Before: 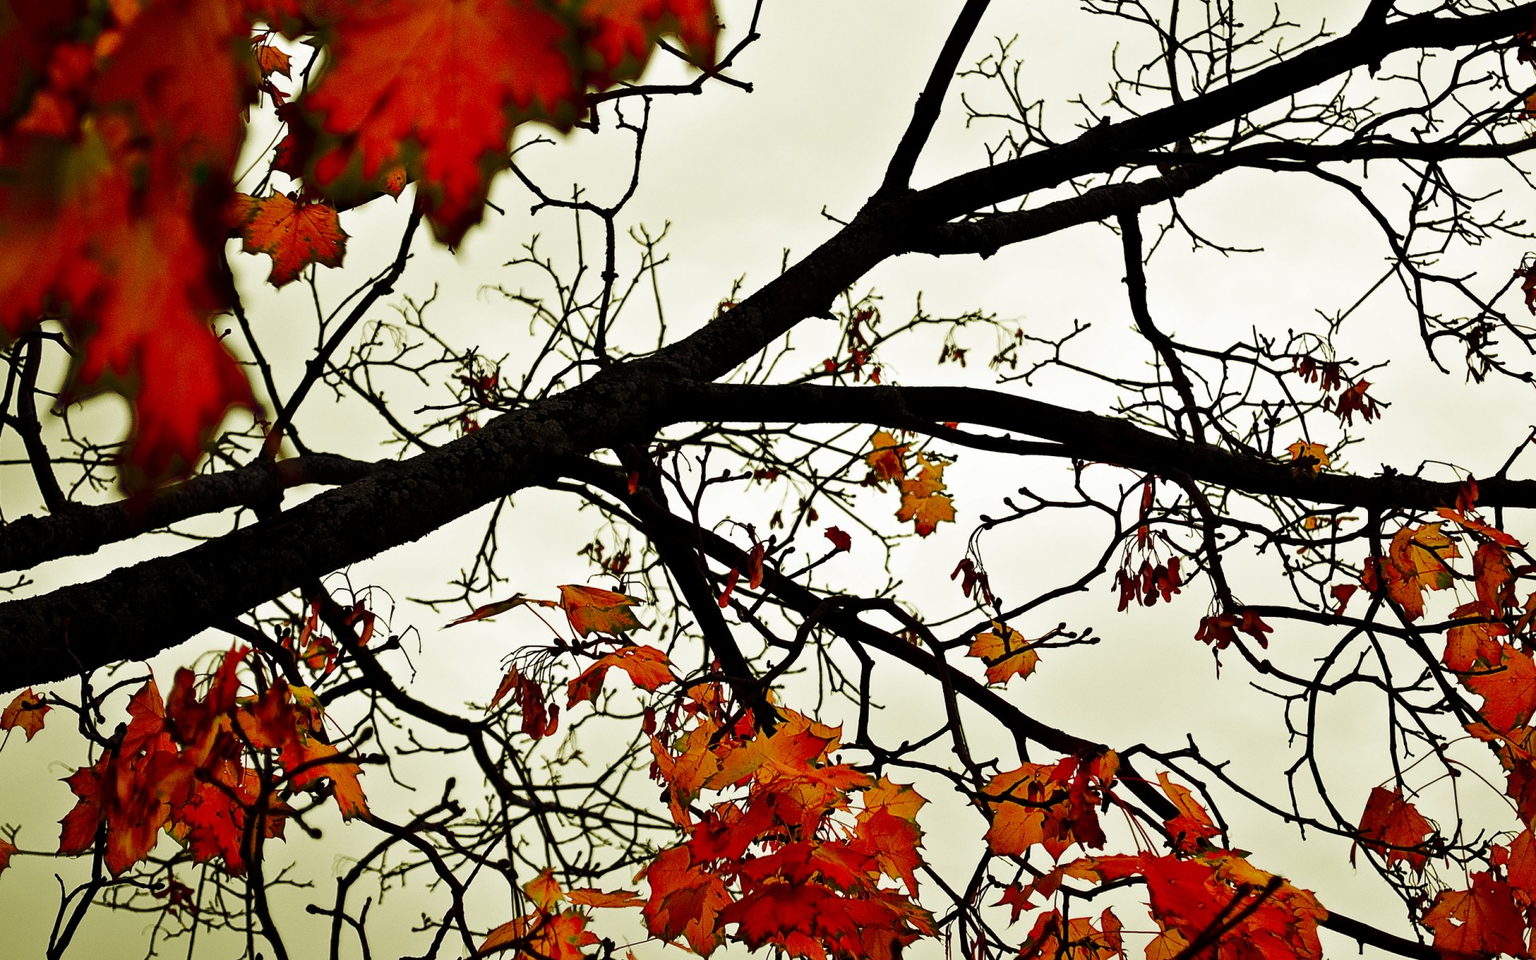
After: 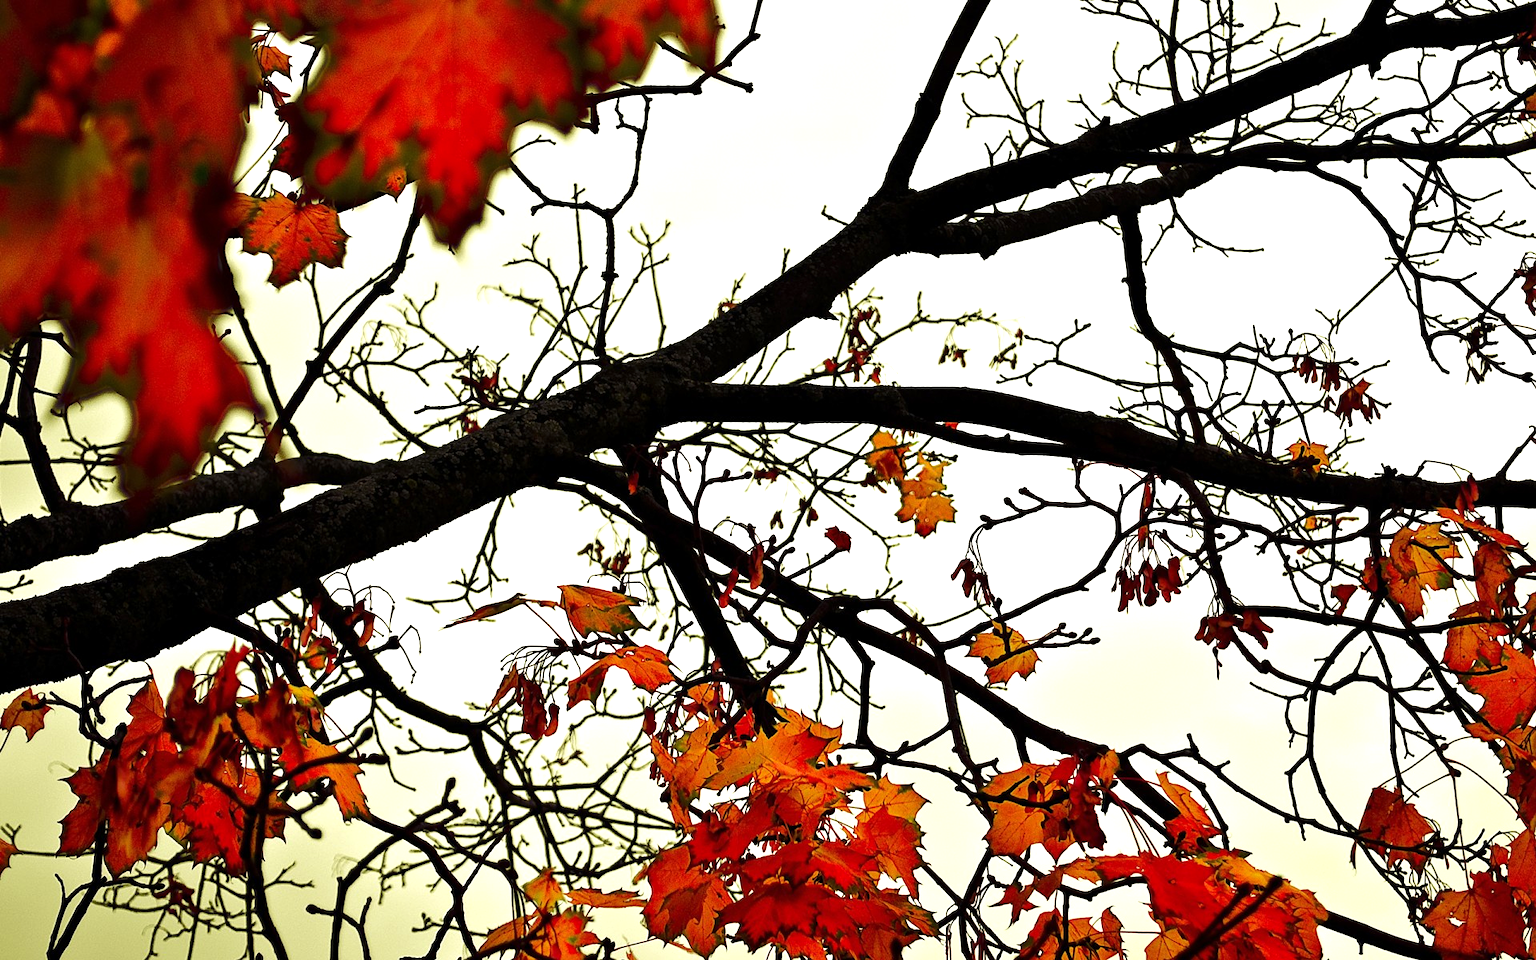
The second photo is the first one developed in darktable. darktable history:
base curve: curves: ch0 [(0, 0) (0.303, 0.277) (1, 1)], preserve colors none
exposure: exposure 0.6 EV, compensate highlight preservation false
